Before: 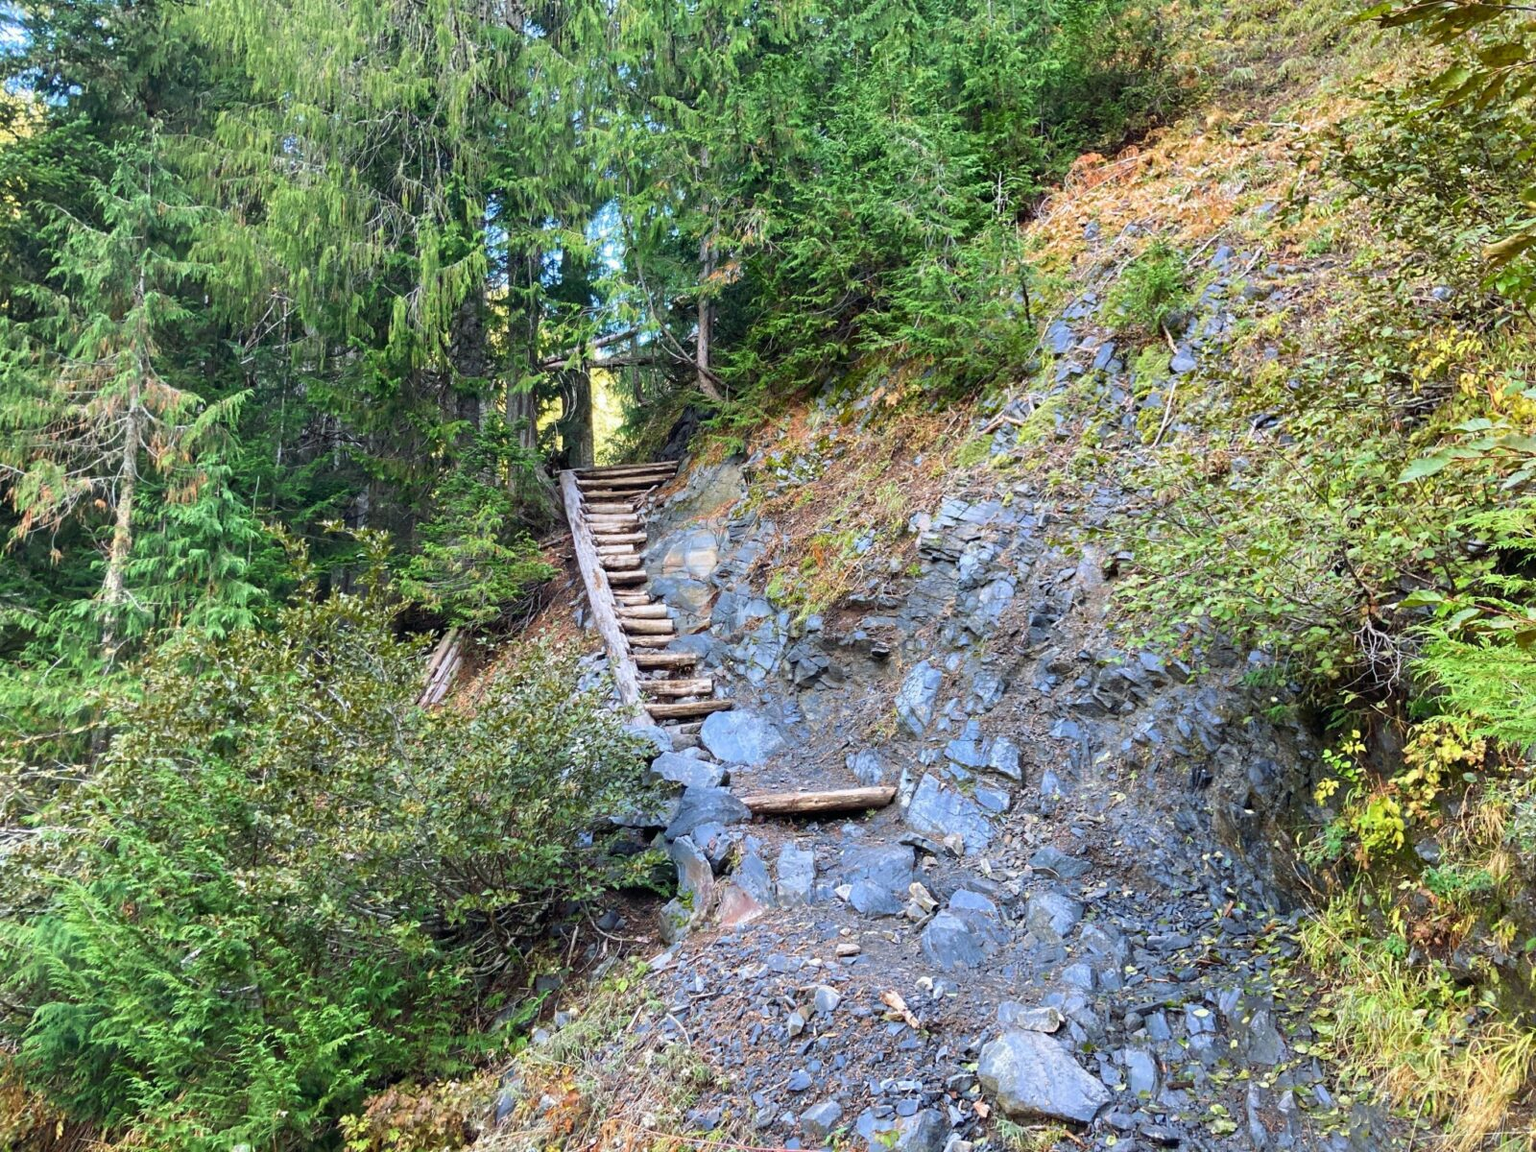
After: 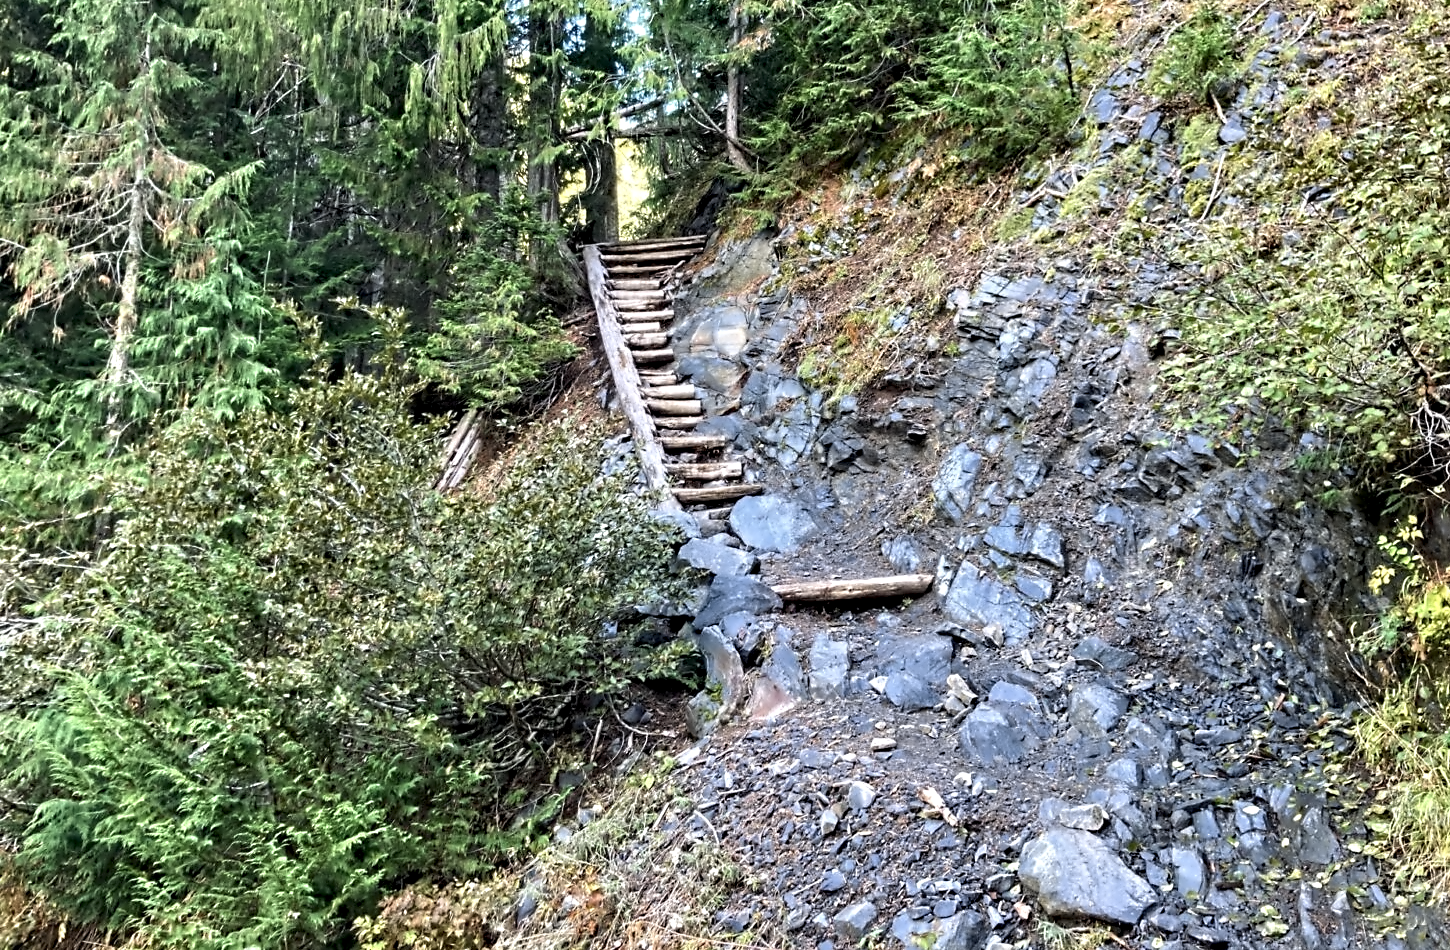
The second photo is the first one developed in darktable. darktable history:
color correction: highlights b* -0.037, saturation 0.821
contrast equalizer: octaves 7, y [[0.5, 0.542, 0.583, 0.625, 0.667, 0.708], [0.5 ×6], [0.5 ×6], [0, 0.033, 0.067, 0.1, 0.133, 0.167], [0, 0.05, 0.1, 0.15, 0.2, 0.25]]
crop: top 20.441%, right 9.36%, bottom 0.349%
